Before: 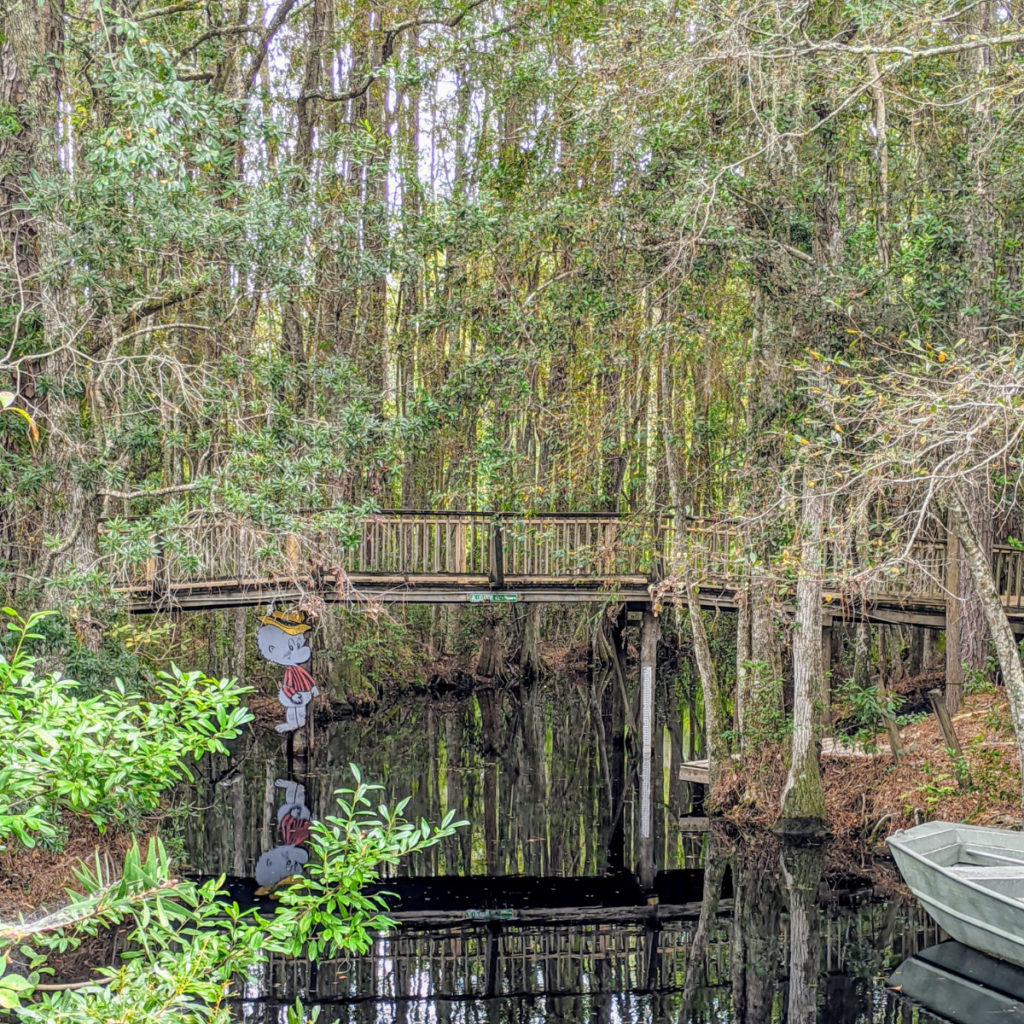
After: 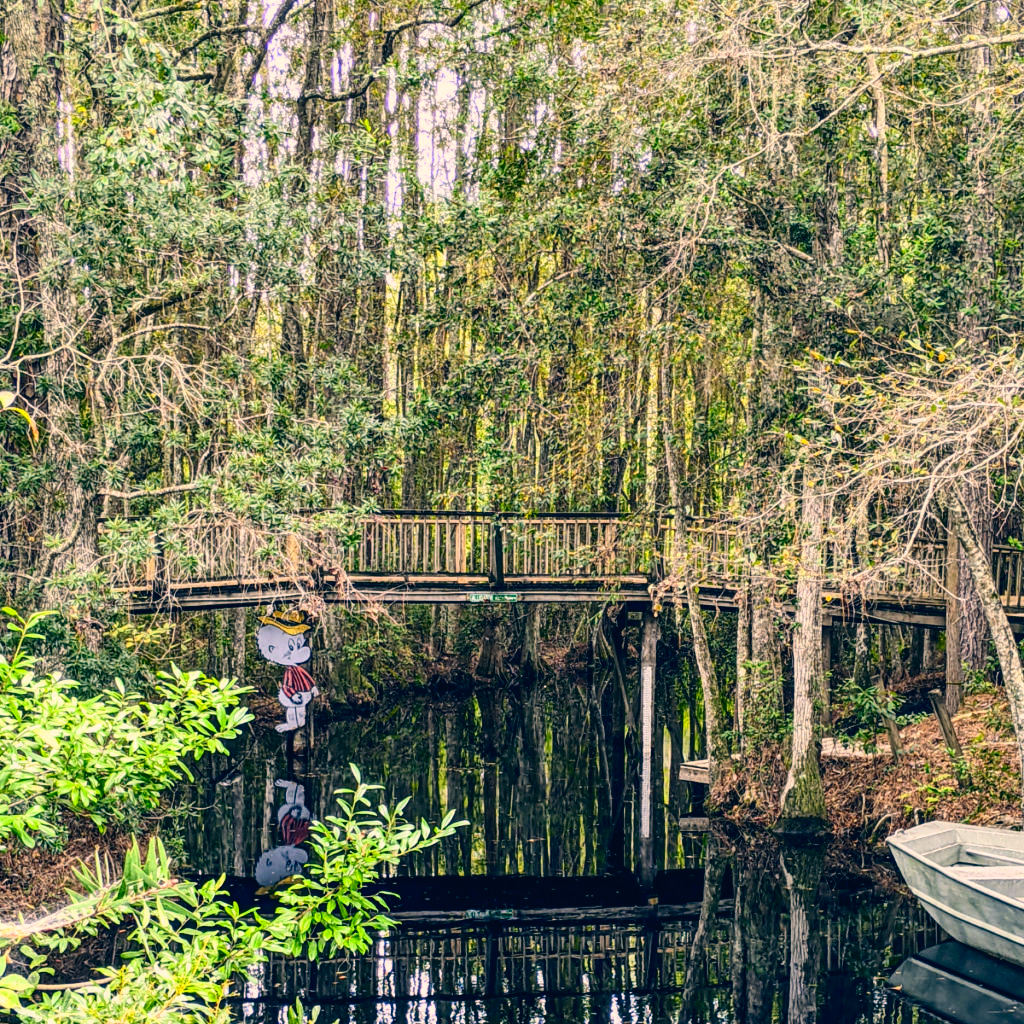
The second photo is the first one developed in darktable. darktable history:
color correction: highlights a* 10.35, highlights b* 13.93, shadows a* -10.22, shadows b* -14.88
contrast brightness saturation: contrast 0.317, brightness -0.07, saturation 0.168
